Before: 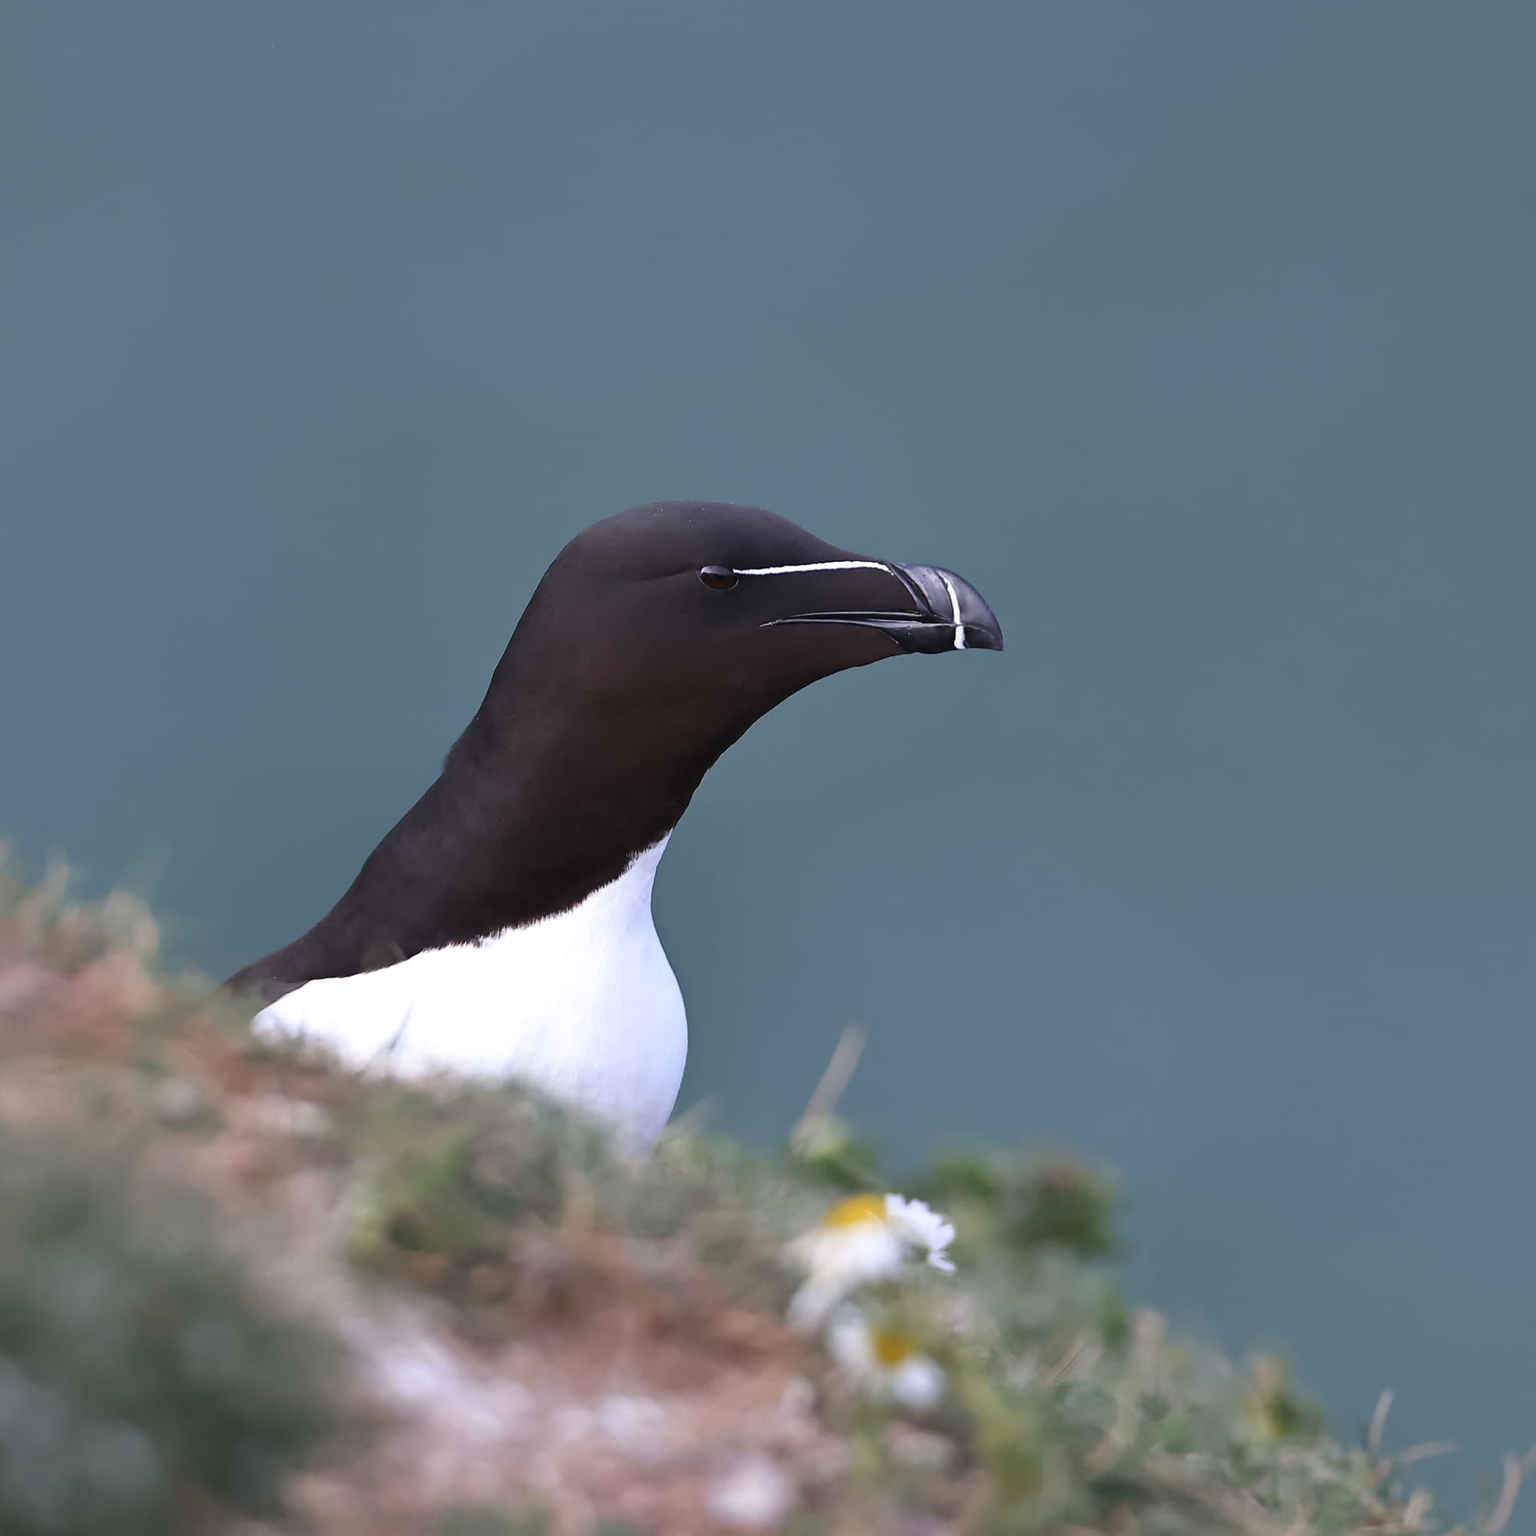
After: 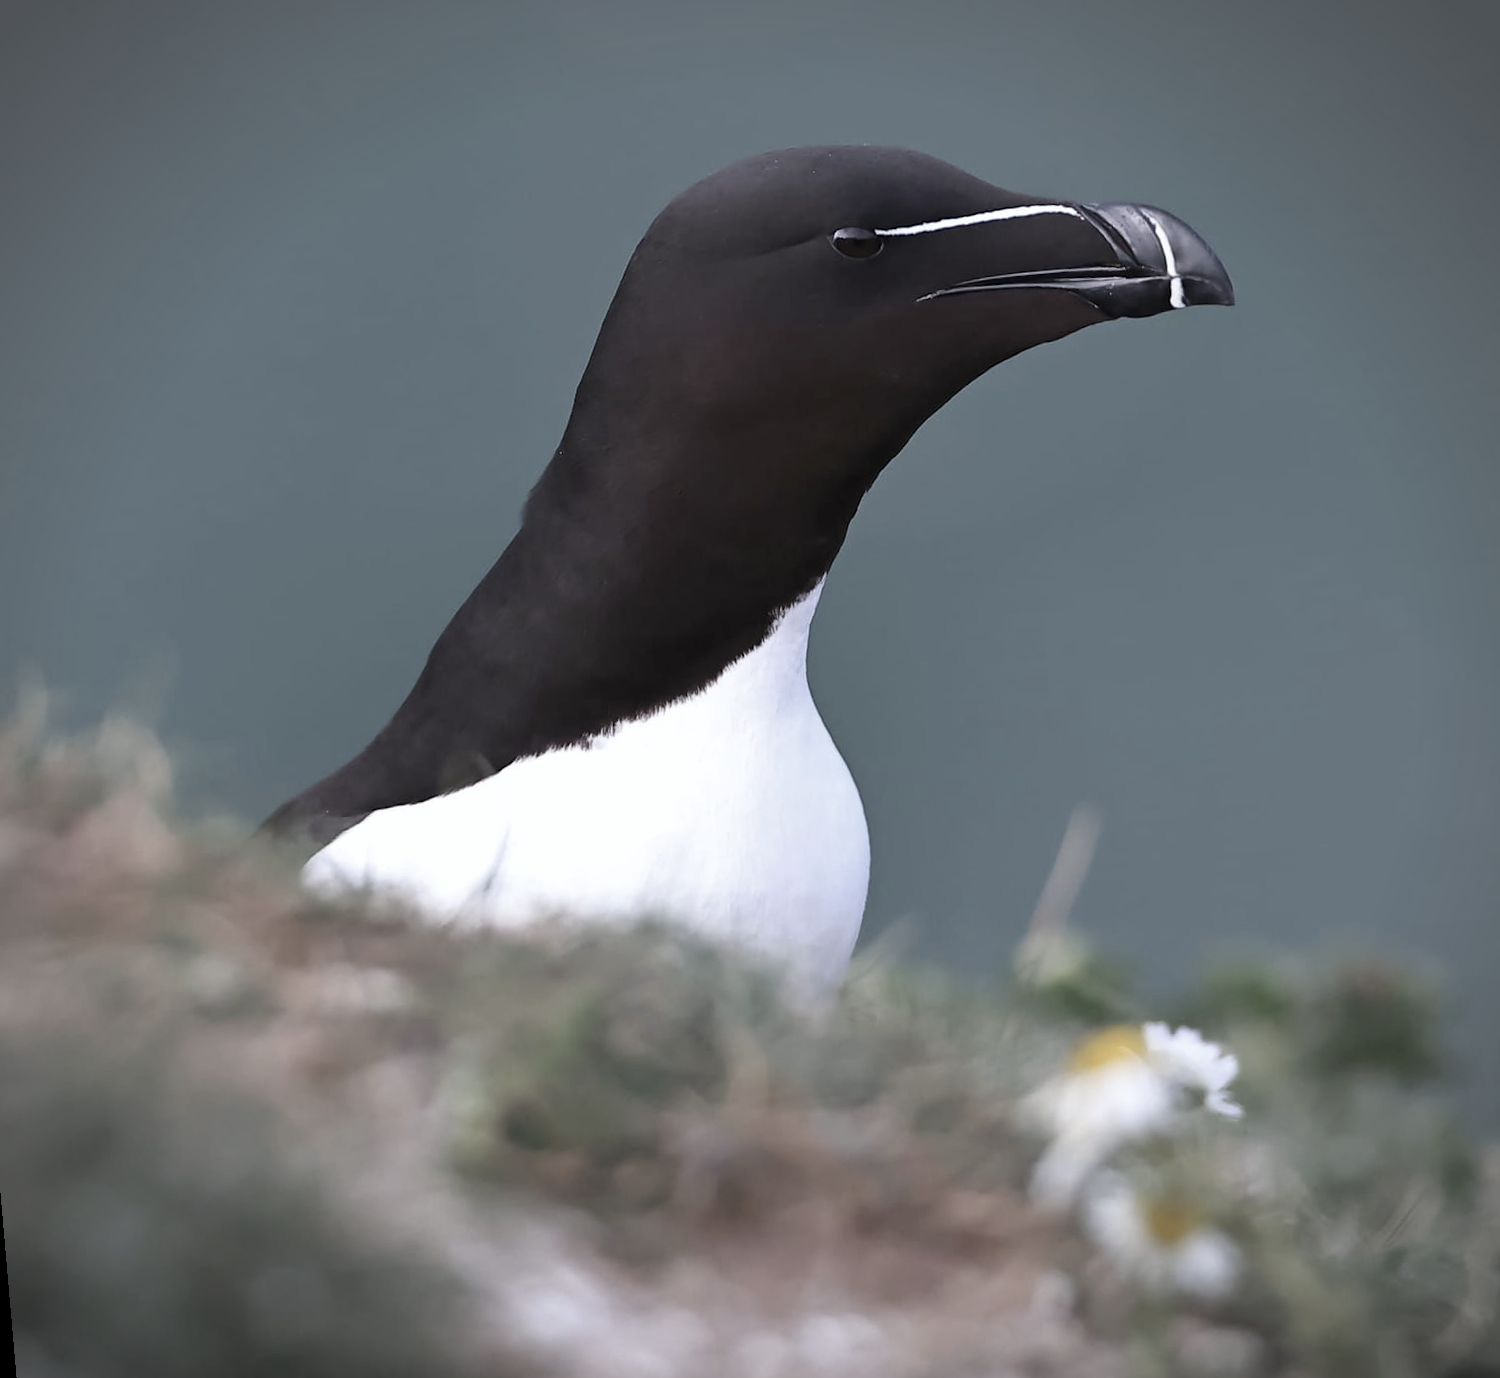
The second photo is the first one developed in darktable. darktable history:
color correction: saturation 0.57
rotate and perspective: rotation -4.98°, automatic cropping off
white balance: red 0.986, blue 1.01
vignetting: fall-off start 87%, automatic ratio true
crop: left 6.488%, top 27.668%, right 24.183%, bottom 8.656%
